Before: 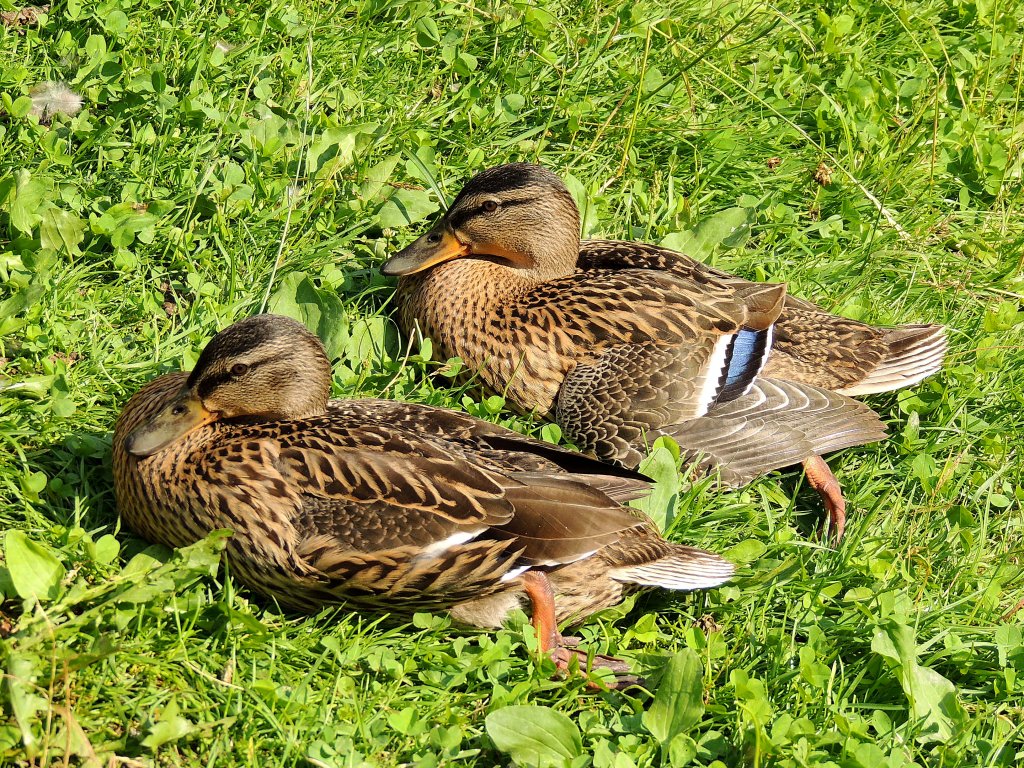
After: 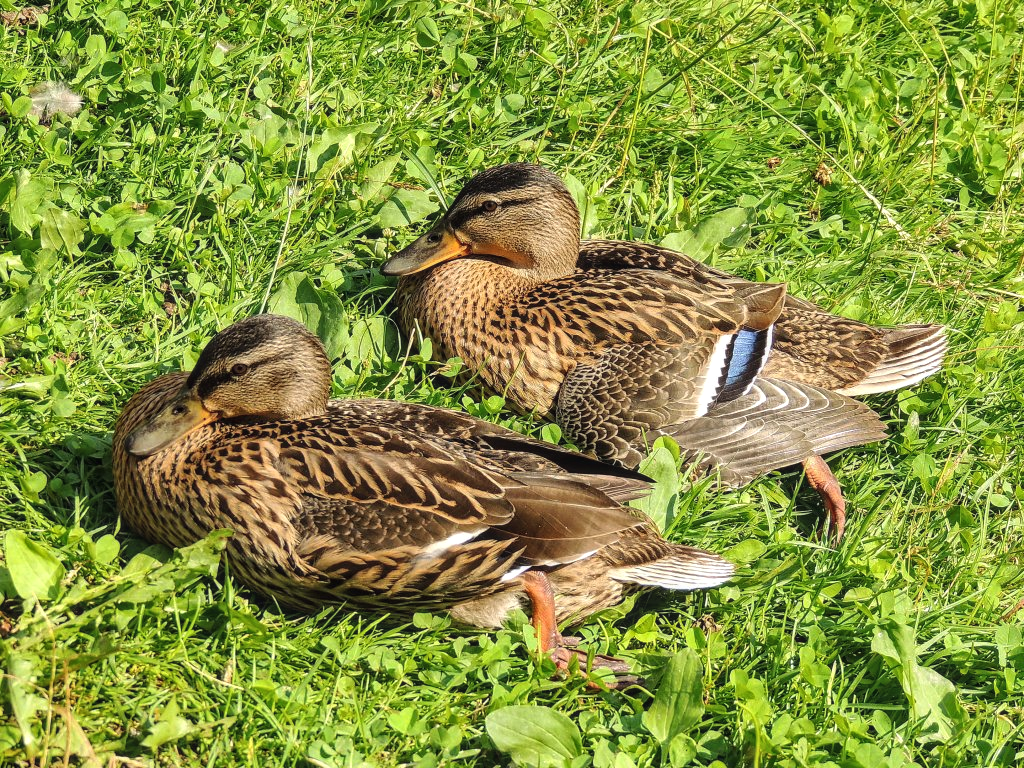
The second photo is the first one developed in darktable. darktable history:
local contrast: on, module defaults
exposure: black level correction -0.004, exposure 0.054 EV, compensate highlight preservation false
